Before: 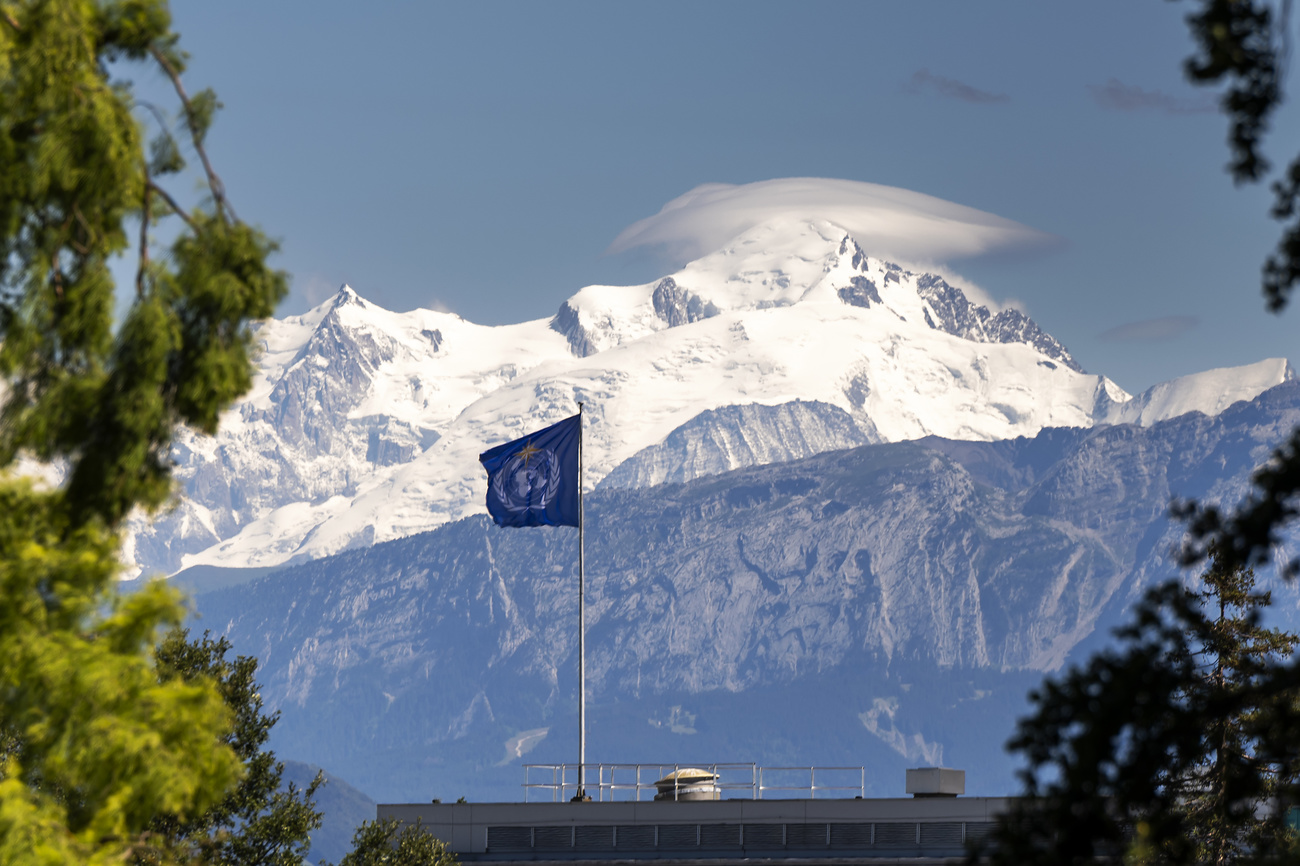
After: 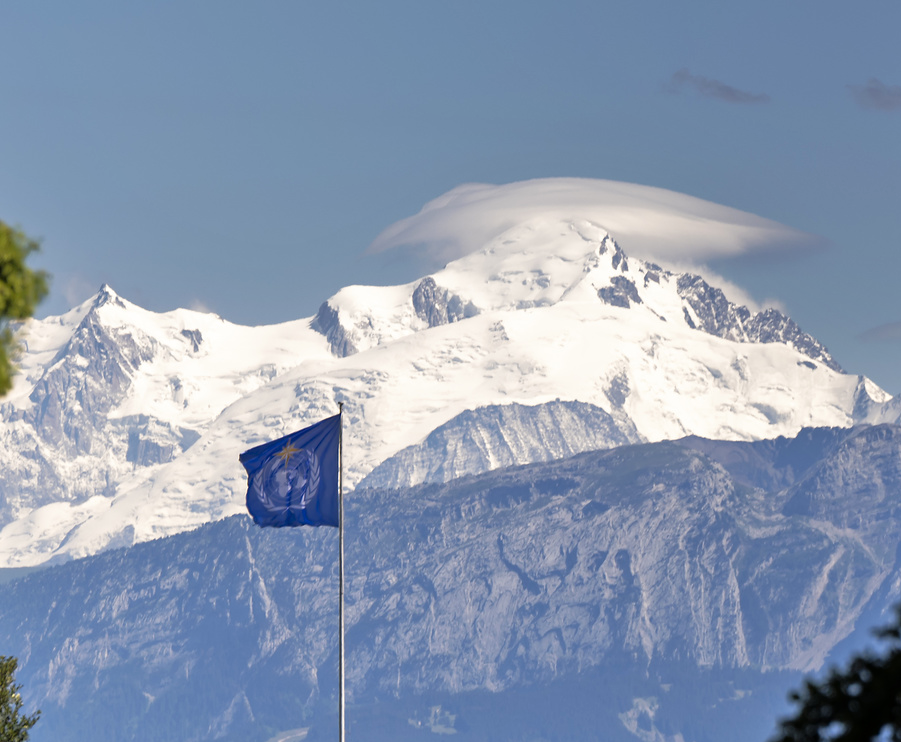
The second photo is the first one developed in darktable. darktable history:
crop: left 18.481%, right 12.207%, bottom 14.281%
tone equalizer: -7 EV 0.145 EV, -6 EV 0.608 EV, -5 EV 1.11 EV, -4 EV 1.31 EV, -3 EV 1.18 EV, -2 EV 0.6 EV, -1 EV 0.168 EV
